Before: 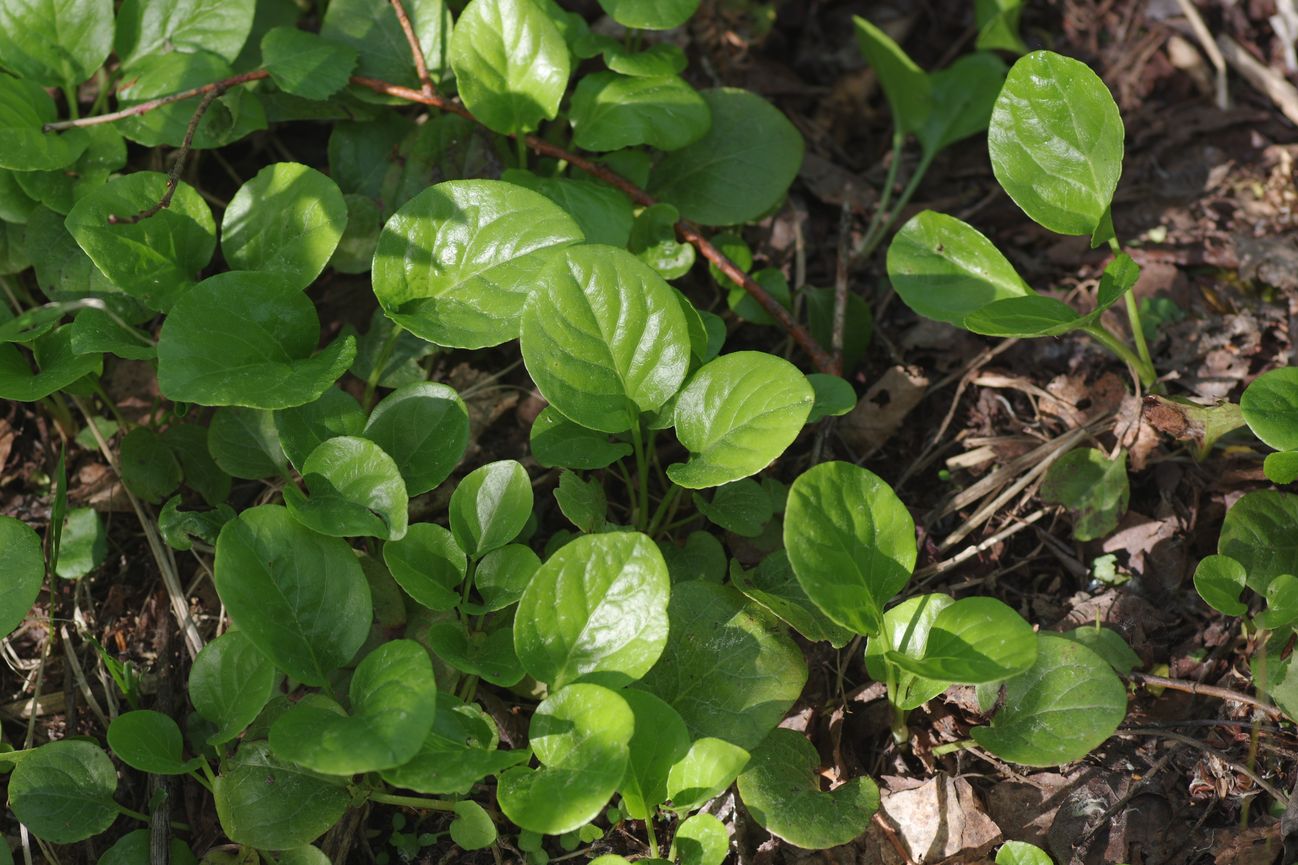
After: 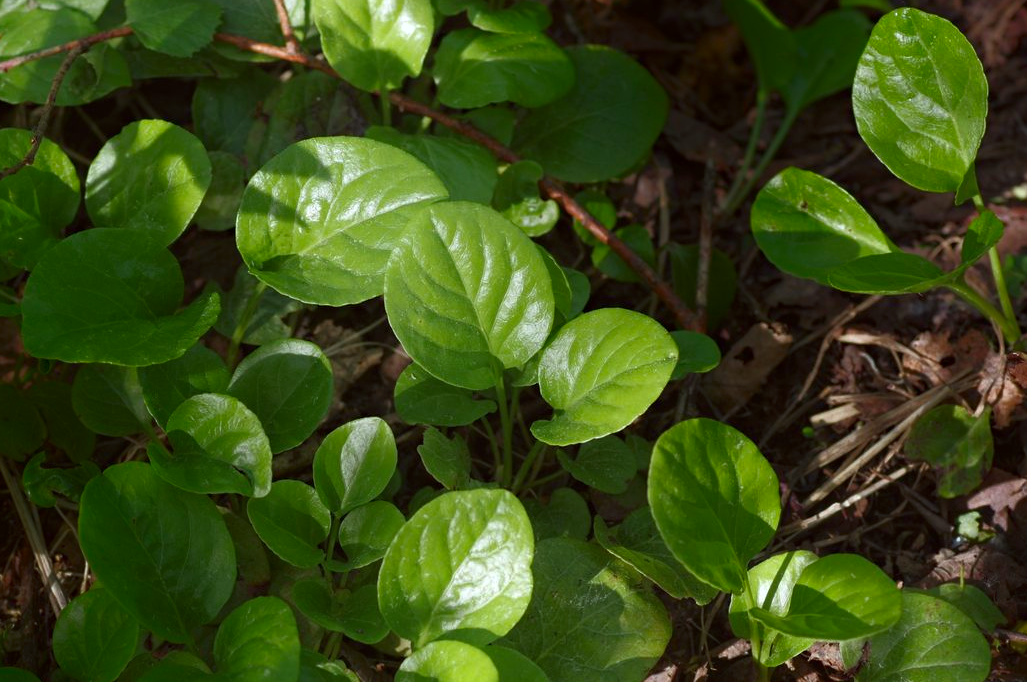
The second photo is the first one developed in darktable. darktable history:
crop and rotate: left 10.517%, top 4.996%, right 10.345%, bottom 16.145%
haze removal: compatibility mode true, adaptive false
color correction: highlights a* -2.94, highlights b* -2.18, shadows a* 2.39, shadows b* 2.76
shadows and highlights: shadows -69.88, highlights 36.79, soften with gaussian
